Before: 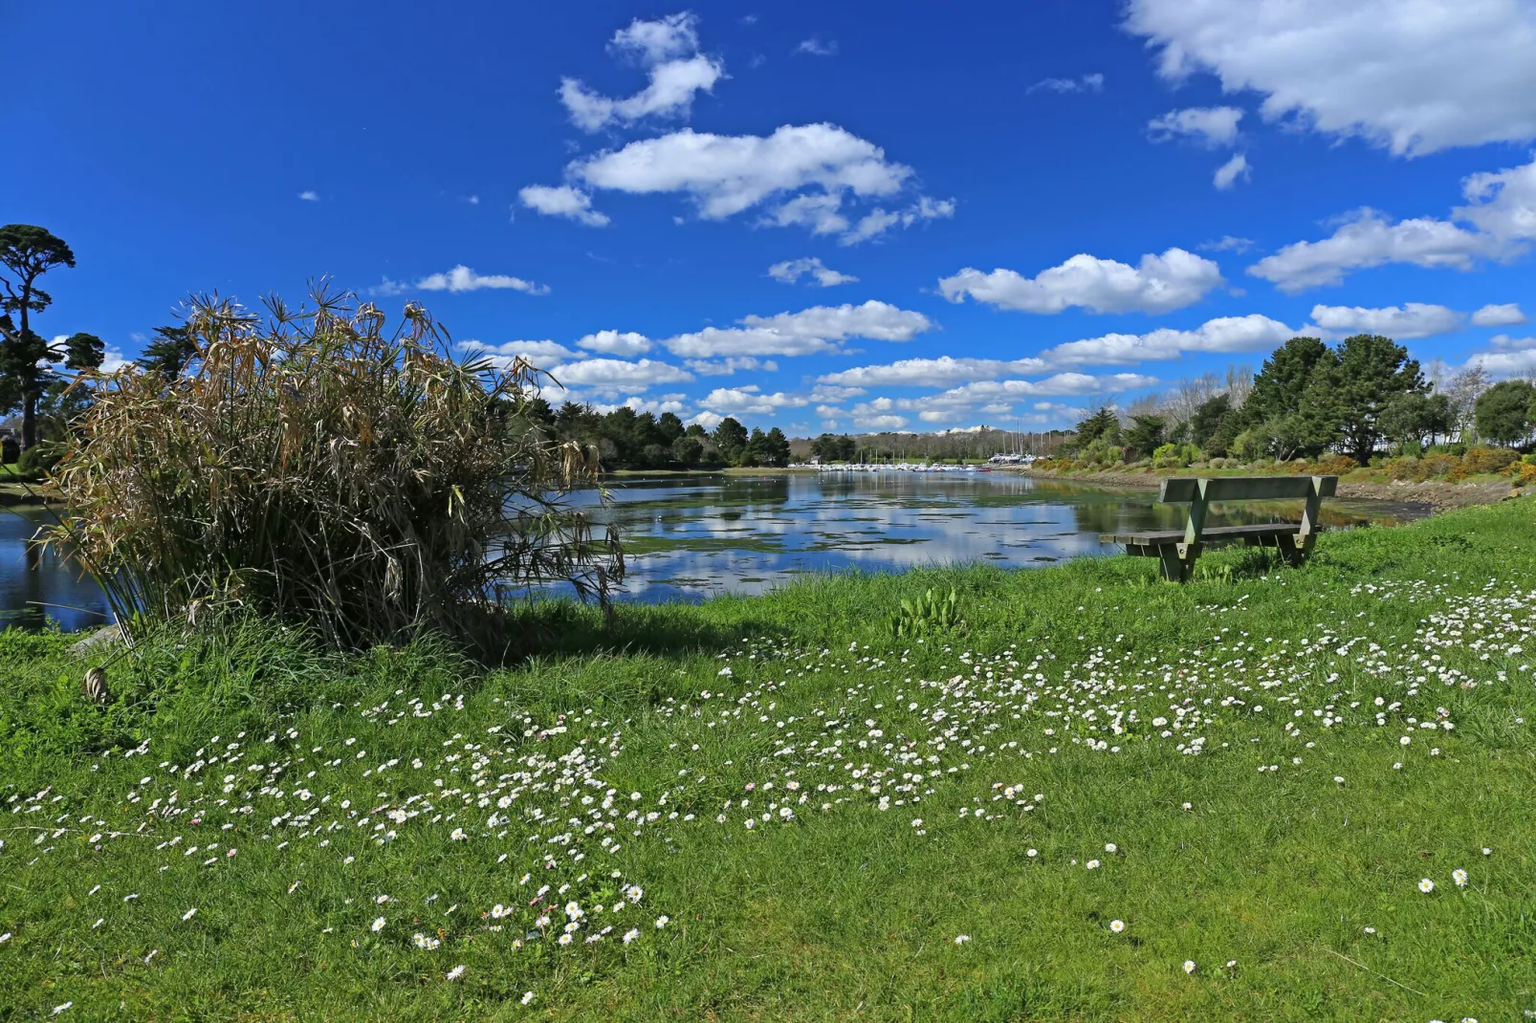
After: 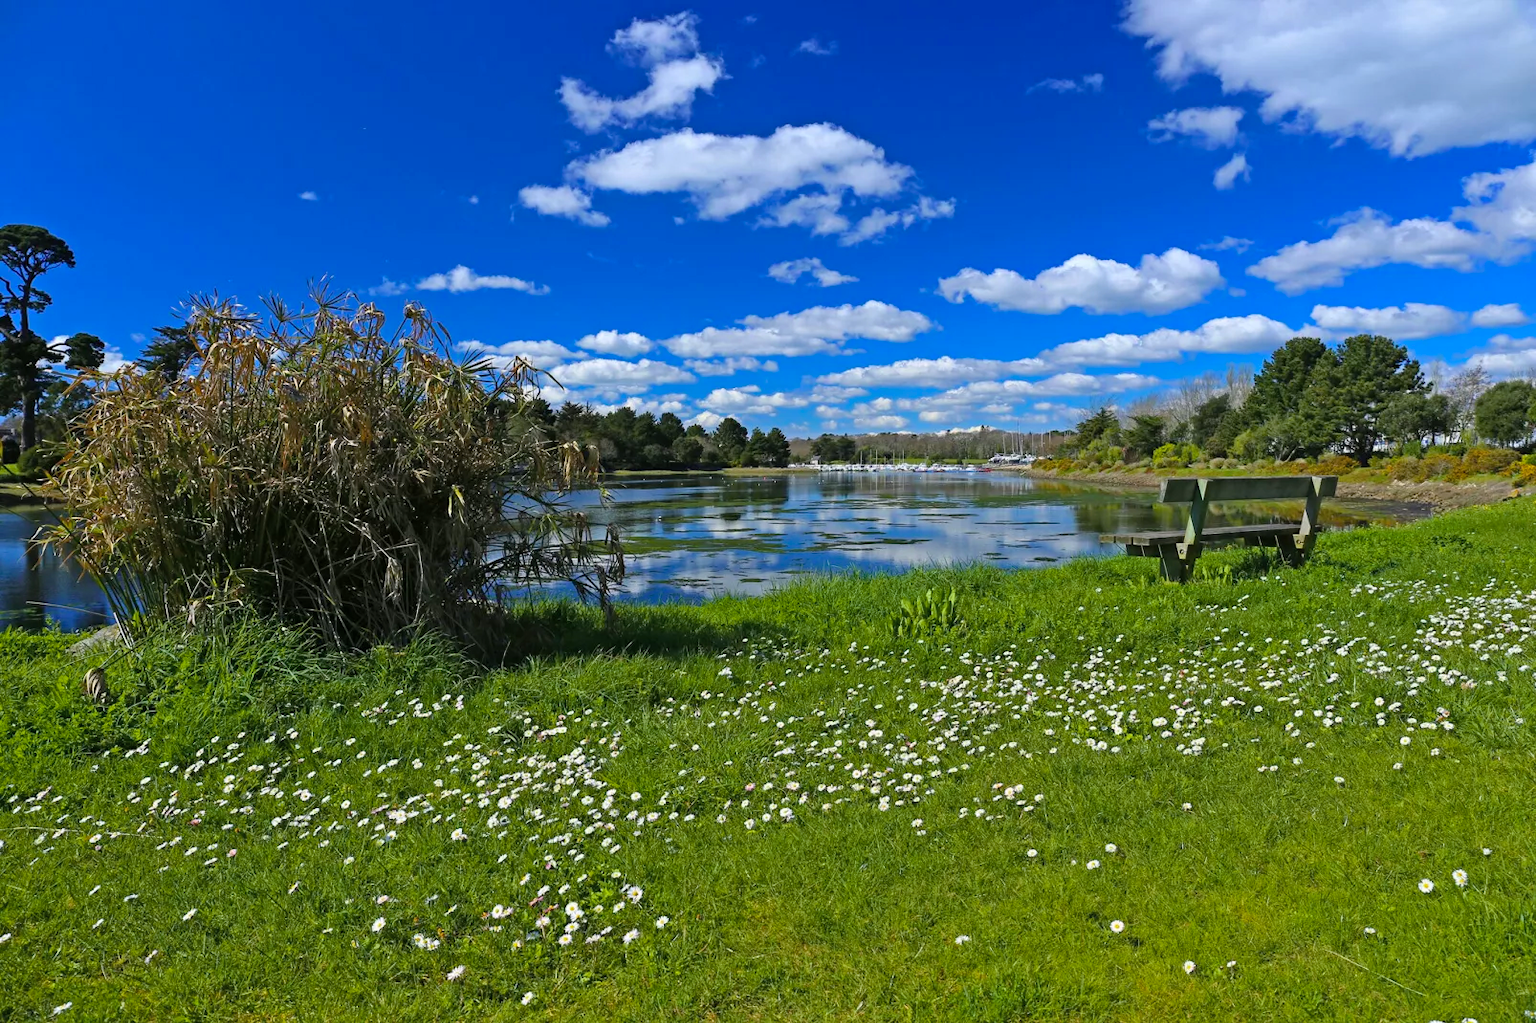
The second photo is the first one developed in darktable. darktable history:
color correction: highlights b* -0.027, saturation 0.811
color balance rgb: highlights gain › chroma 0.182%, highlights gain › hue 330.35°, linear chroma grading › global chroma 15.366%, perceptual saturation grading › global saturation 25.921%, global vibrance 20%
